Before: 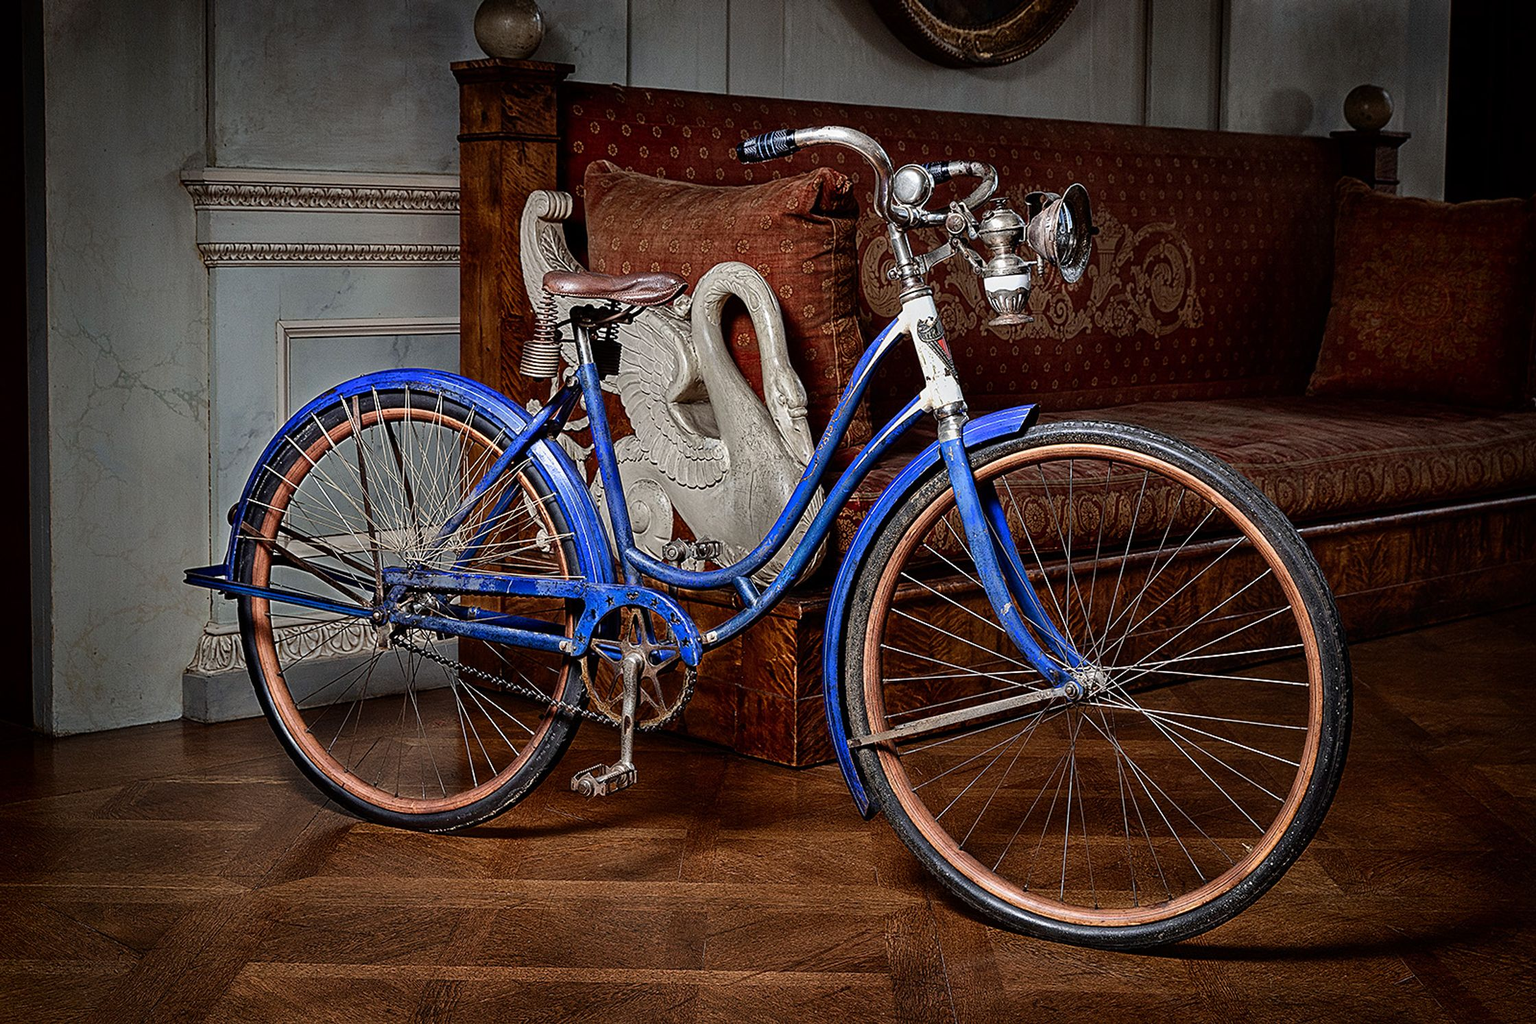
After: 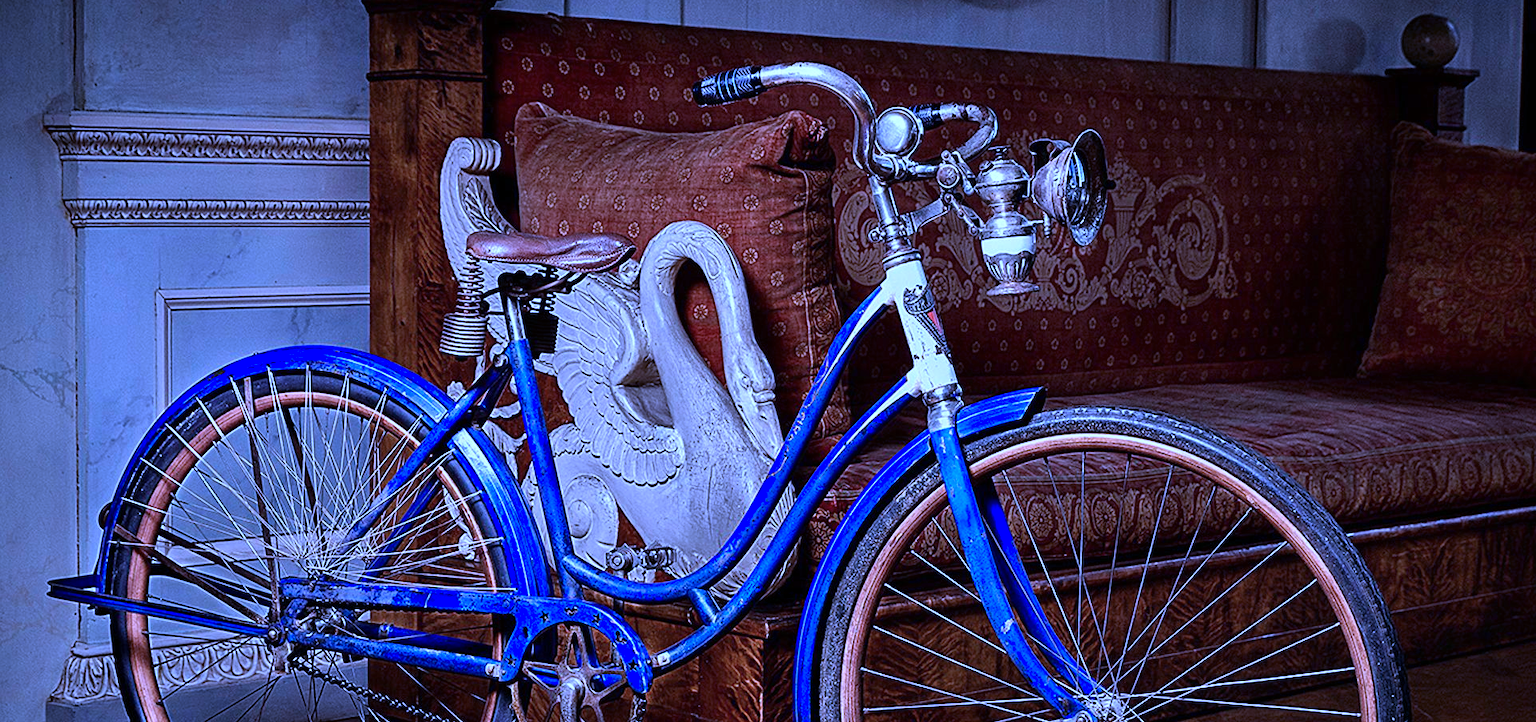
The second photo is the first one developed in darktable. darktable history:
color calibration: output R [1.063, -0.012, -0.003, 0], output B [-0.079, 0.047, 1, 0], illuminant custom, x 0.46, y 0.43, temperature 2642.66 K
crop and rotate: left 9.345%, top 7.22%, right 4.982%, bottom 32.331%
exposure: exposure 0.161 EV, compensate highlight preservation false
